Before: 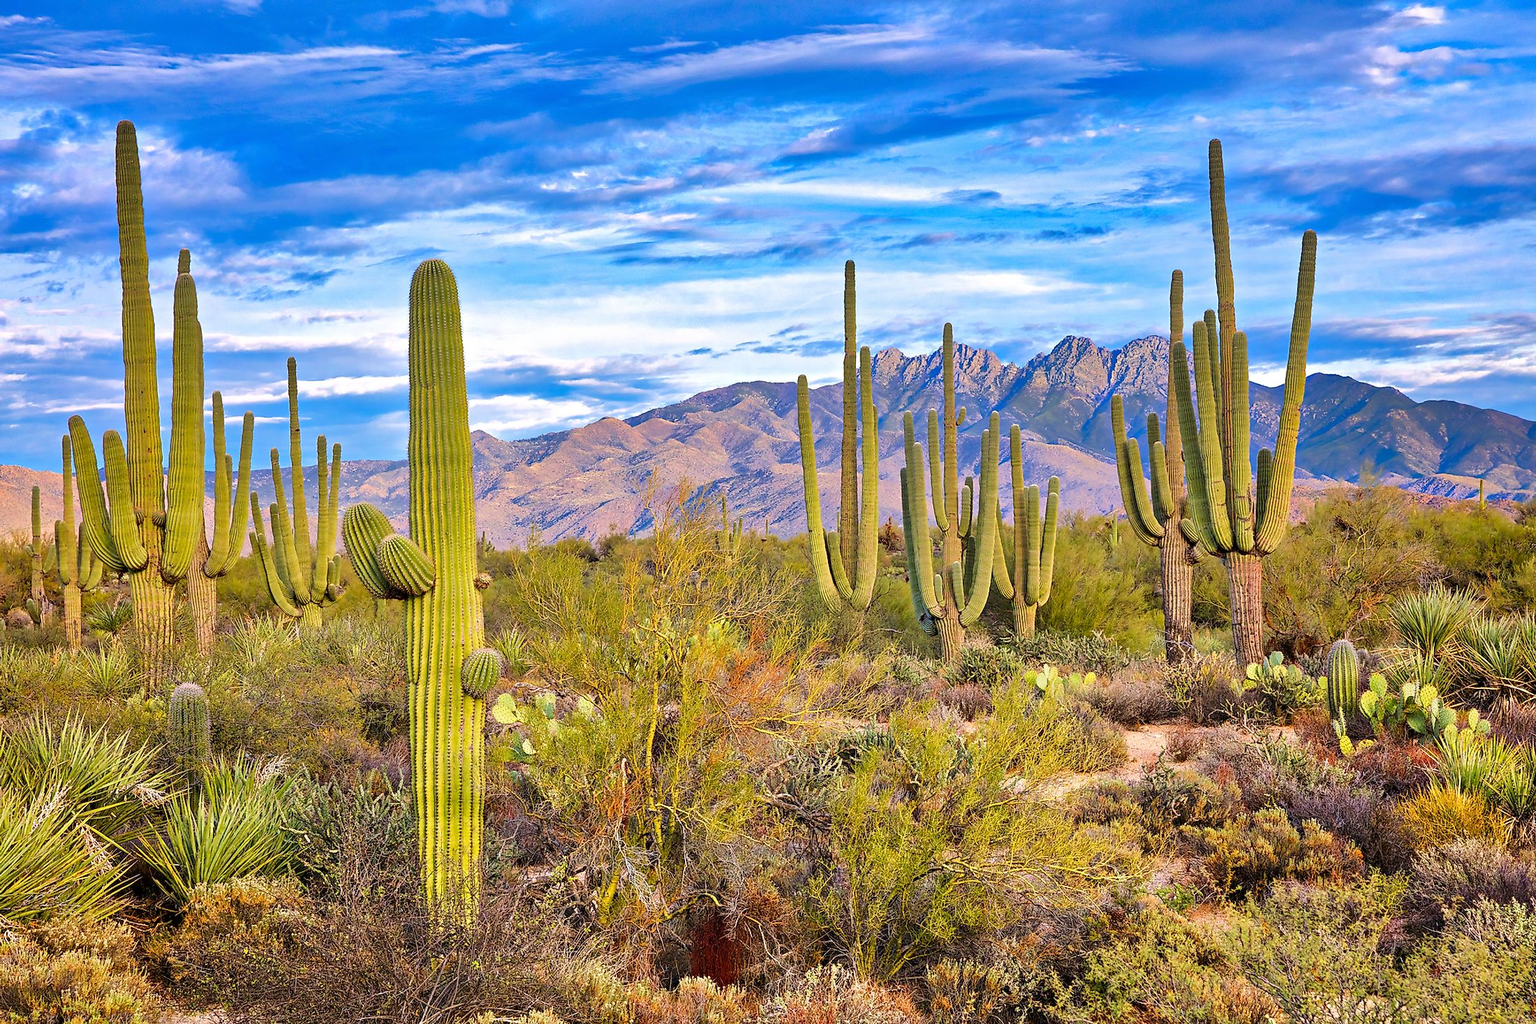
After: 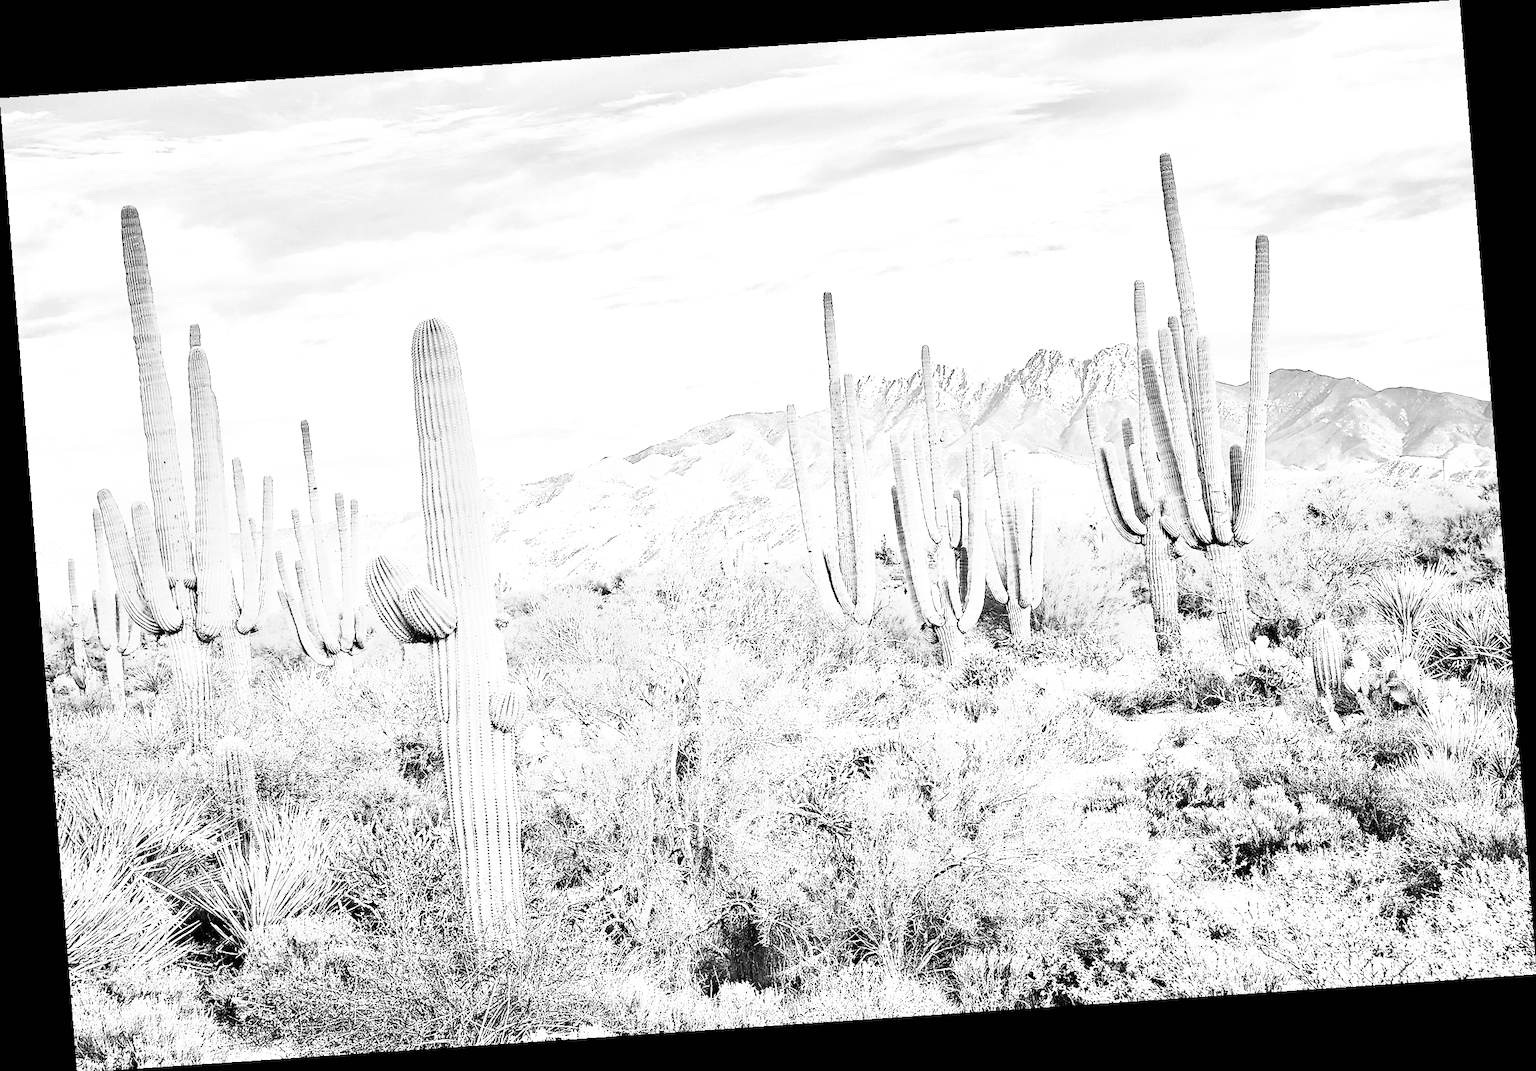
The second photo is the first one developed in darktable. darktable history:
exposure: exposure 1 EV, compensate highlight preservation false
white balance: red 0.976, blue 1.04
color zones: curves: ch1 [(0, 0.523) (0.143, 0.545) (0.286, 0.52) (0.429, 0.506) (0.571, 0.503) (0.714, 0.503) (0.857, 0.508) (1, 0.523)]
monochrome: on, module defaults
tone equalizer: -8 EV -0.75 EV, -7 EV -0.7 EV, -6 EV -0.6 EV, -5 EV -0.4 EV, -3 EV 0.4 EV, -2 EV 0.6 EV, -1 EV 0.7 EV, +0 EV 0.75 EV, edges refinement/feathering 500, mask exposure compensation -1.57 EV, preserve details no
base curve: curves: ch0 [(0, 0) (0.007, 0.004) (0.027, 0.03) (0.046, 0.07) (0.207, 0.54) (0.442, 0.872) (0.673, 0.972) (1, 1)], preserve colors none
rotate and perspective: rotation -4.2°, shear 0.006, automatic cropping off
graduated density: density 0.38 EV, hardness 21%, rotation -6.11°, saturation 32%
